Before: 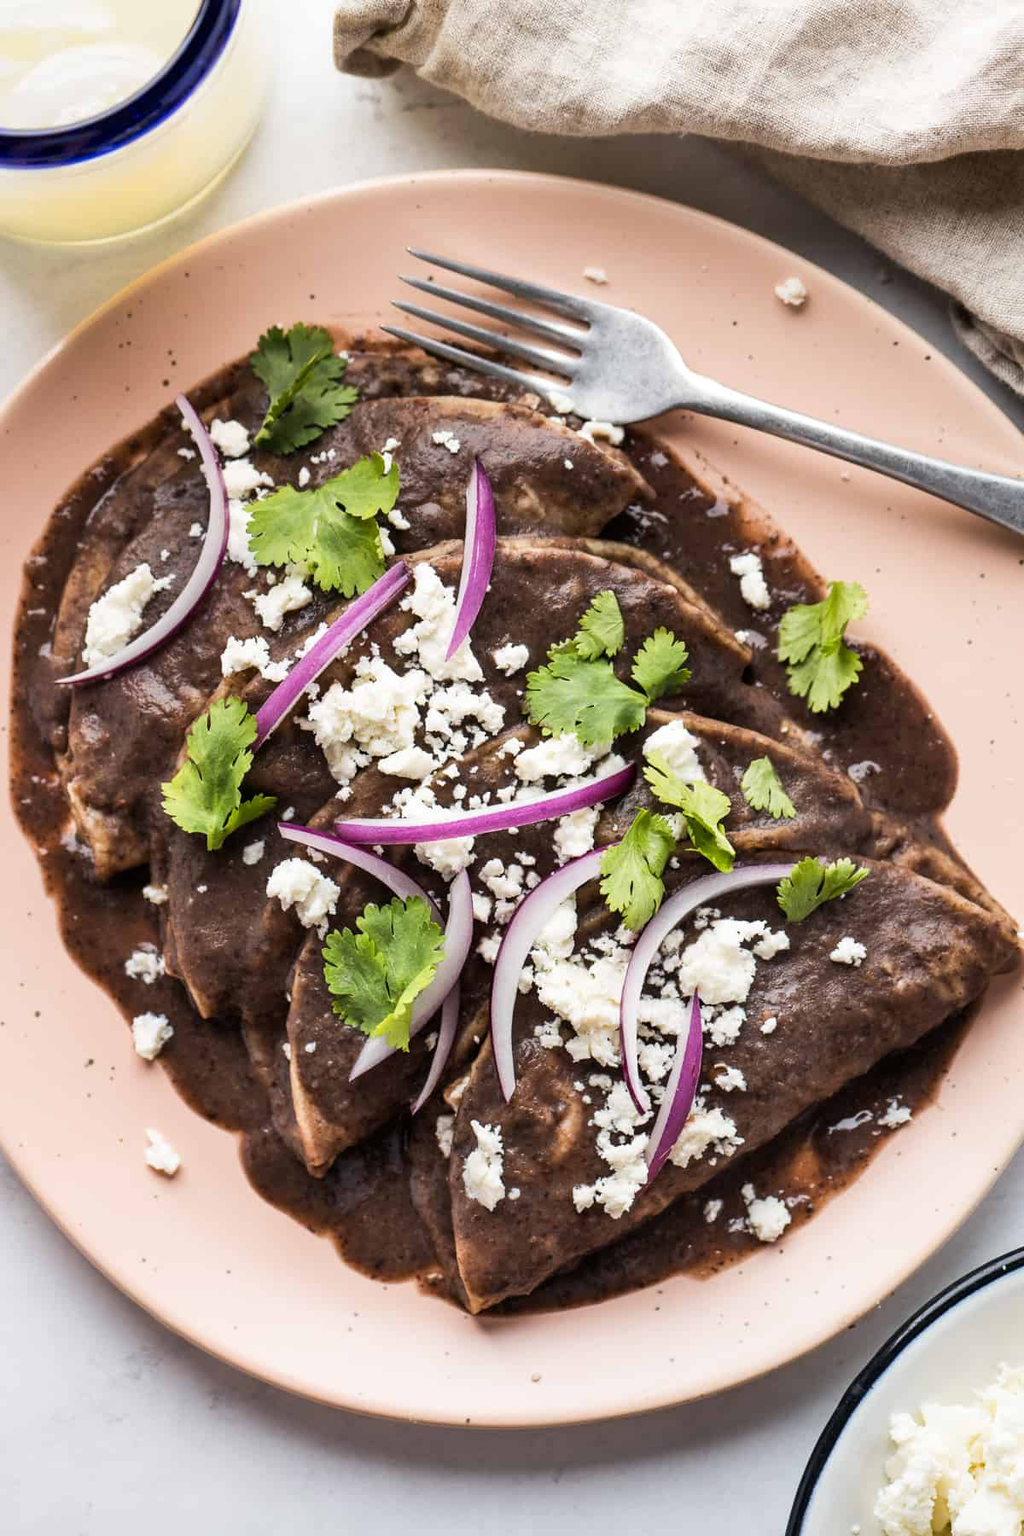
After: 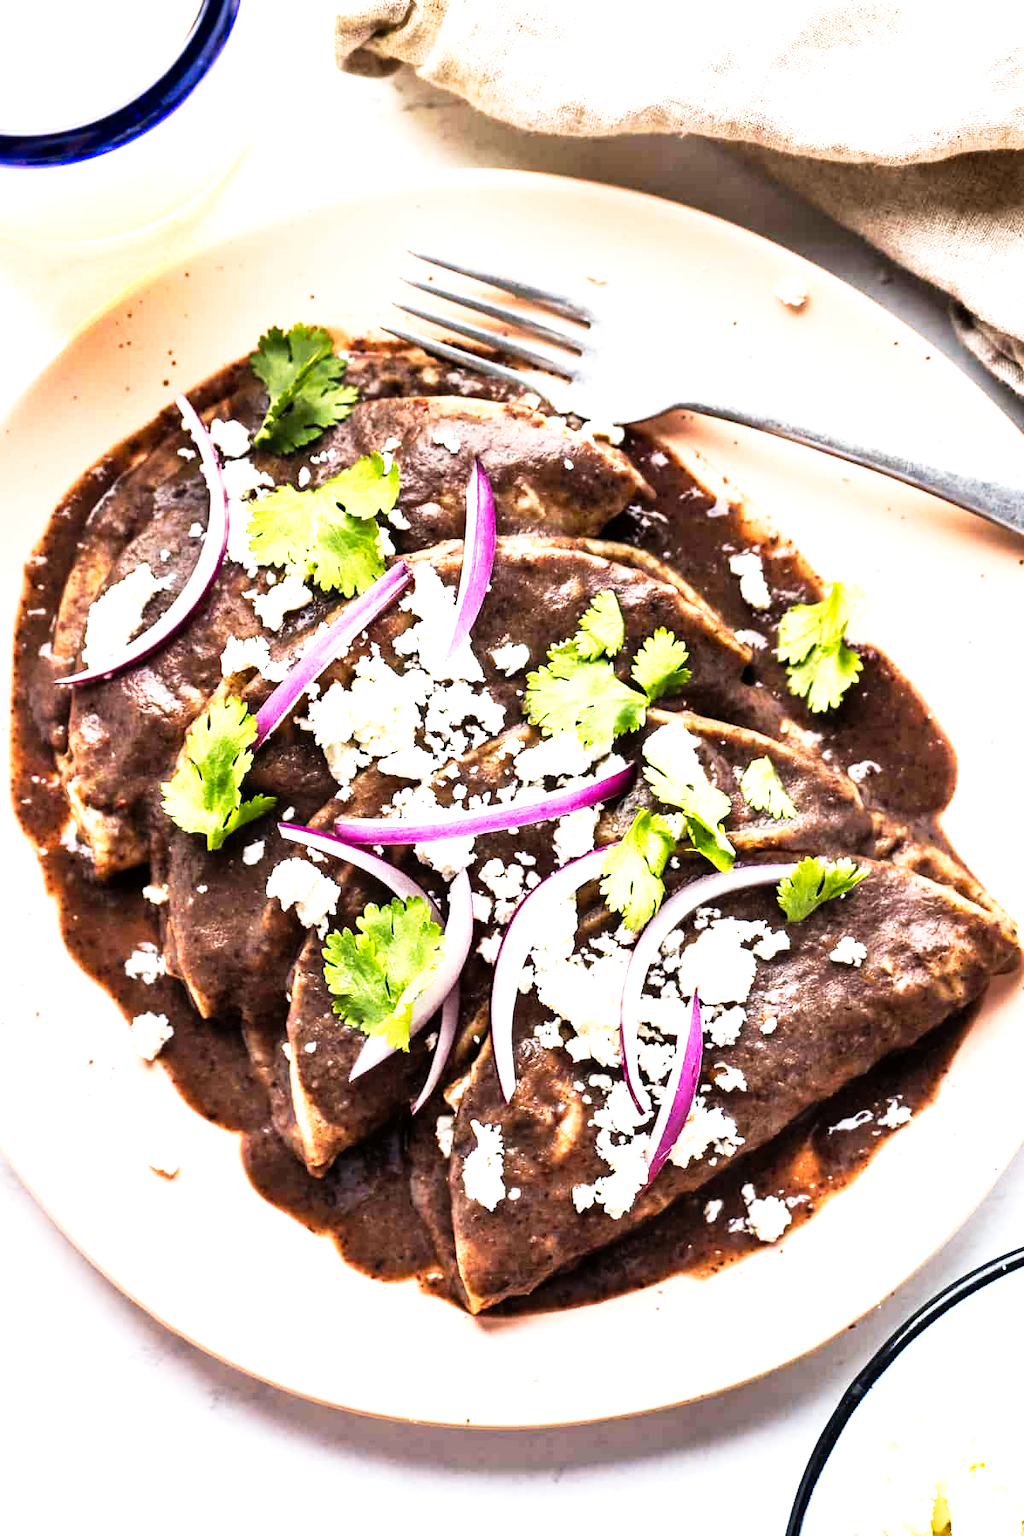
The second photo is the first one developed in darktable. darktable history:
tone curve: curves: ch0 [(0, 0) (0.139, 0.067) (0.319, 0.269) (0.498, 0.505) (0.725, 0.824) (0.864, 0.945) (0.985, 1)]; ch1 [(0, 0) (0.291, 0.197) (0.456, 0.426) (0.495, 0.488) (0.557, 0.578) (0.599, 0.644) (0.702, 0.786) (1, 1)]; ch2 [(0, 0) (0.125, 0.089) (0.353, 0.329) (0.447, 0.43) (0.557, 0.566) (0.63, 0.667) (1, 1)], preserve colors none
exposure: black level correction 0.001, exposure 1.127 EV, compensate highlight preservation false
